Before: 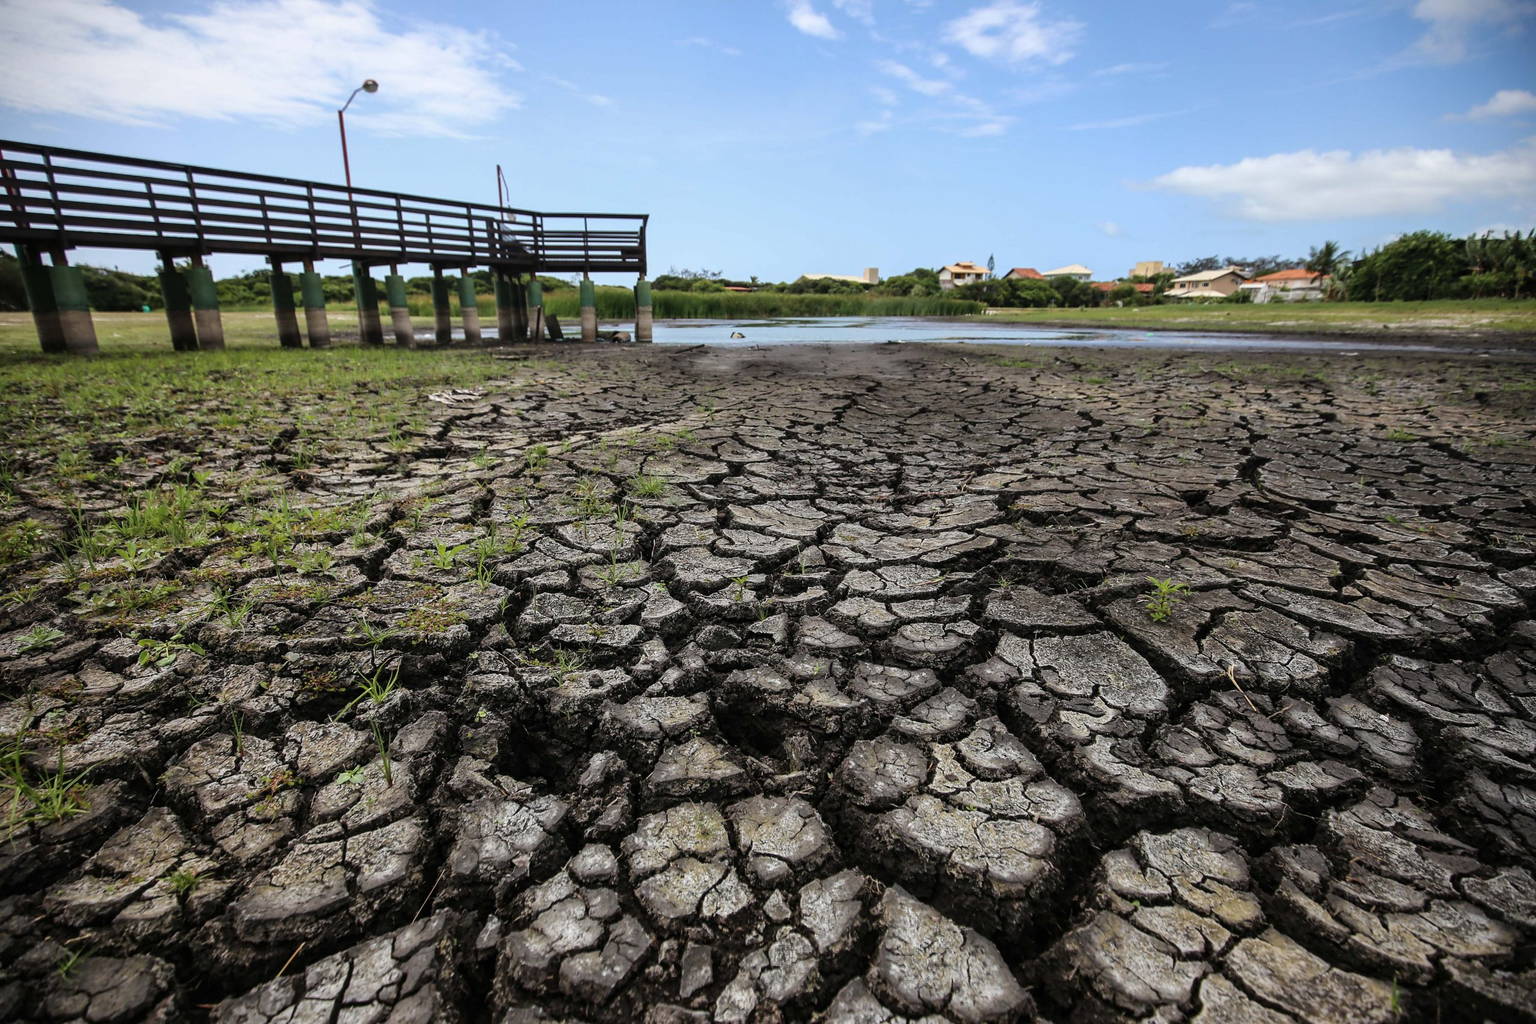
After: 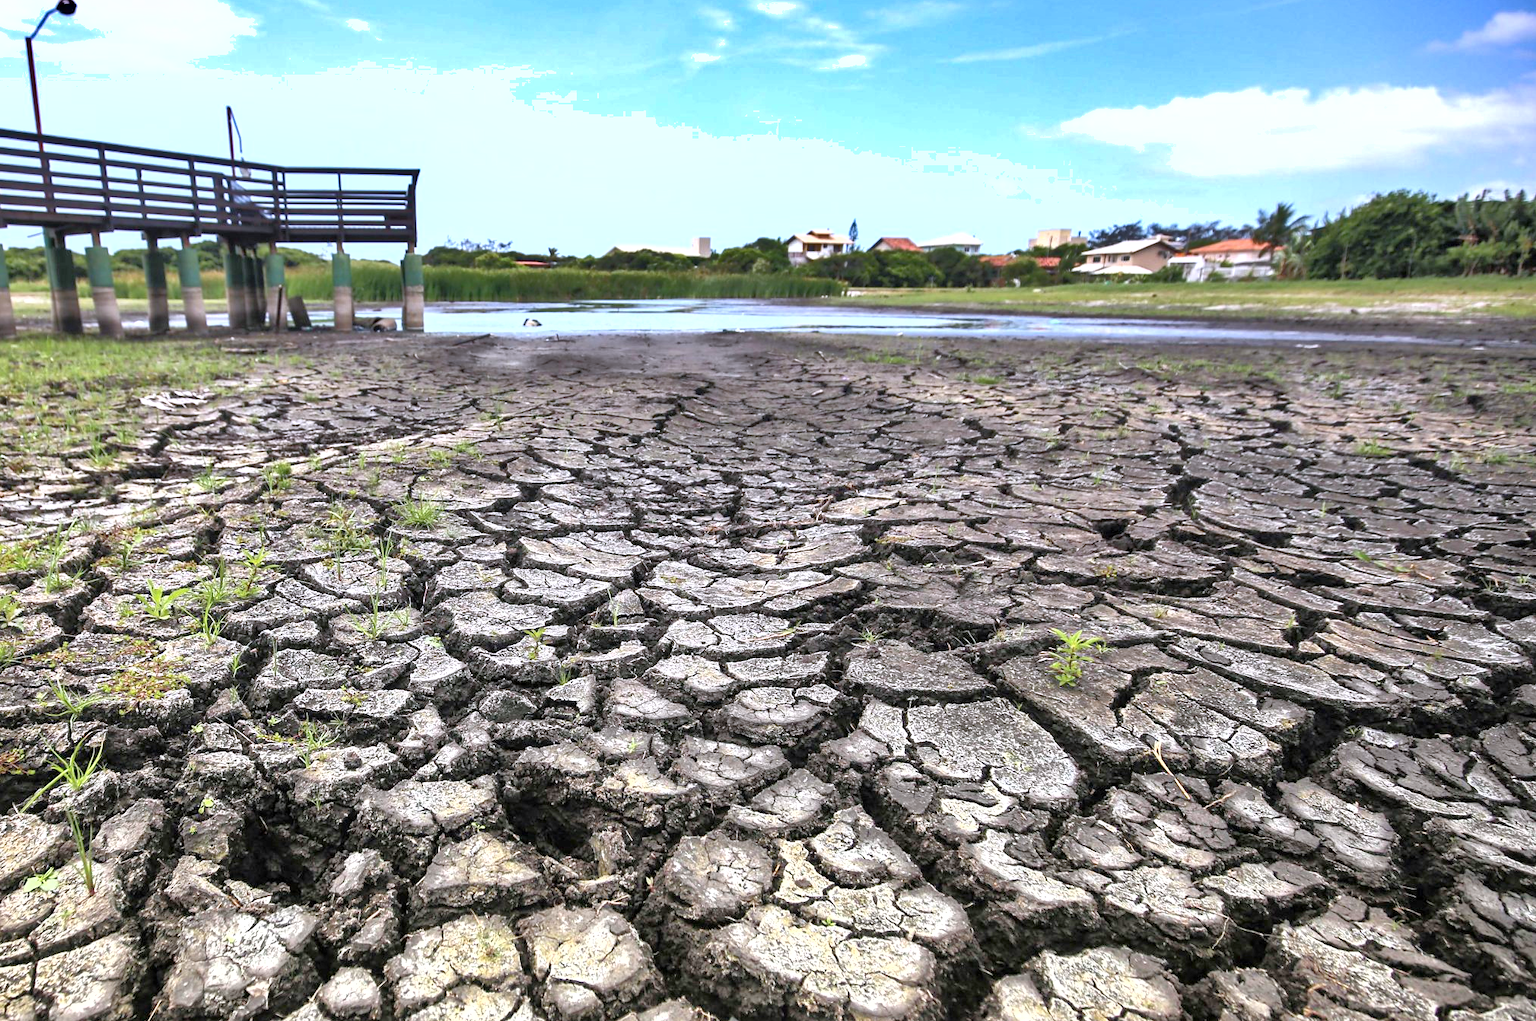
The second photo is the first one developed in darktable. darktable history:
crop and rotate: left 20.74%, top 7.912%, right 0.375%, bottom 13.378%
shadows and highlights: shadows 52.42, soften with gaussian
exposure: black level correction 0, exposure 1.379 EV, compensate exposure bias true, compensate highlight preservation false
tone equalizer: -7 EV 0.15 EV, -6 EV 0.6 EV, -5 EV 1.15 EV, -4 EV 1.33 EV, -3 EV 1.15 EV, -2 EV 0.6 EV, -1 EV 0.15 EV, mask exposure compensation -0.5 EV
fill light: on, module defaults
local contrast: mode bilateral grid, contrast 20, coarseness 50, detail 120%, midtone range 0.2
graduated density: hue 238.83°, saturation 50%
